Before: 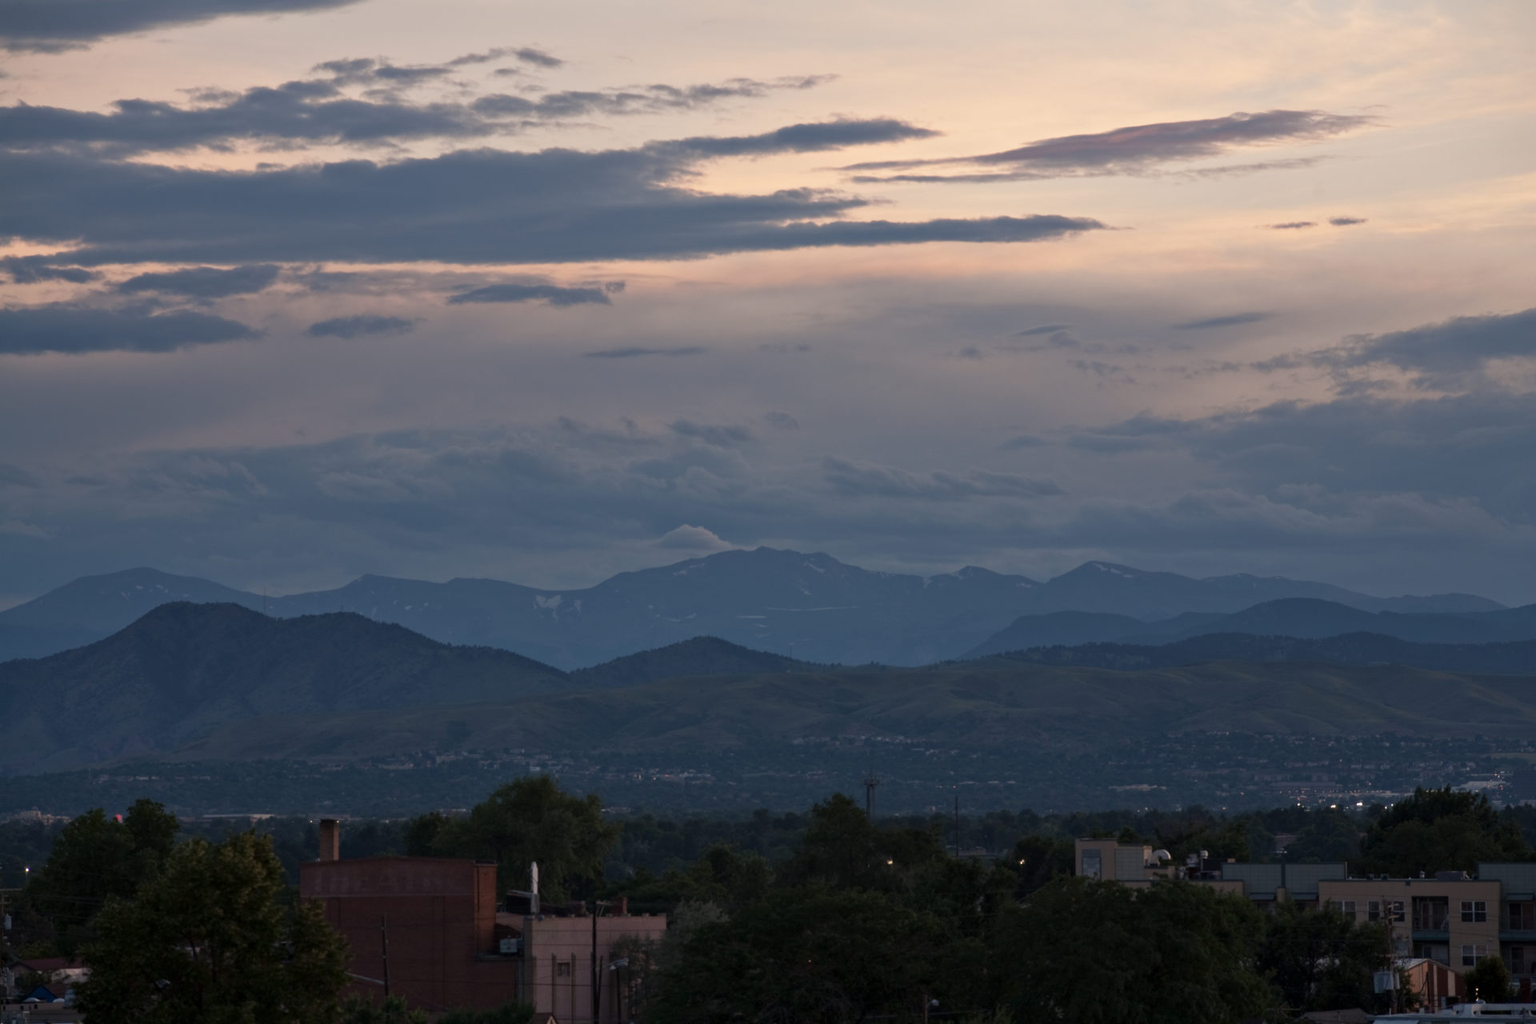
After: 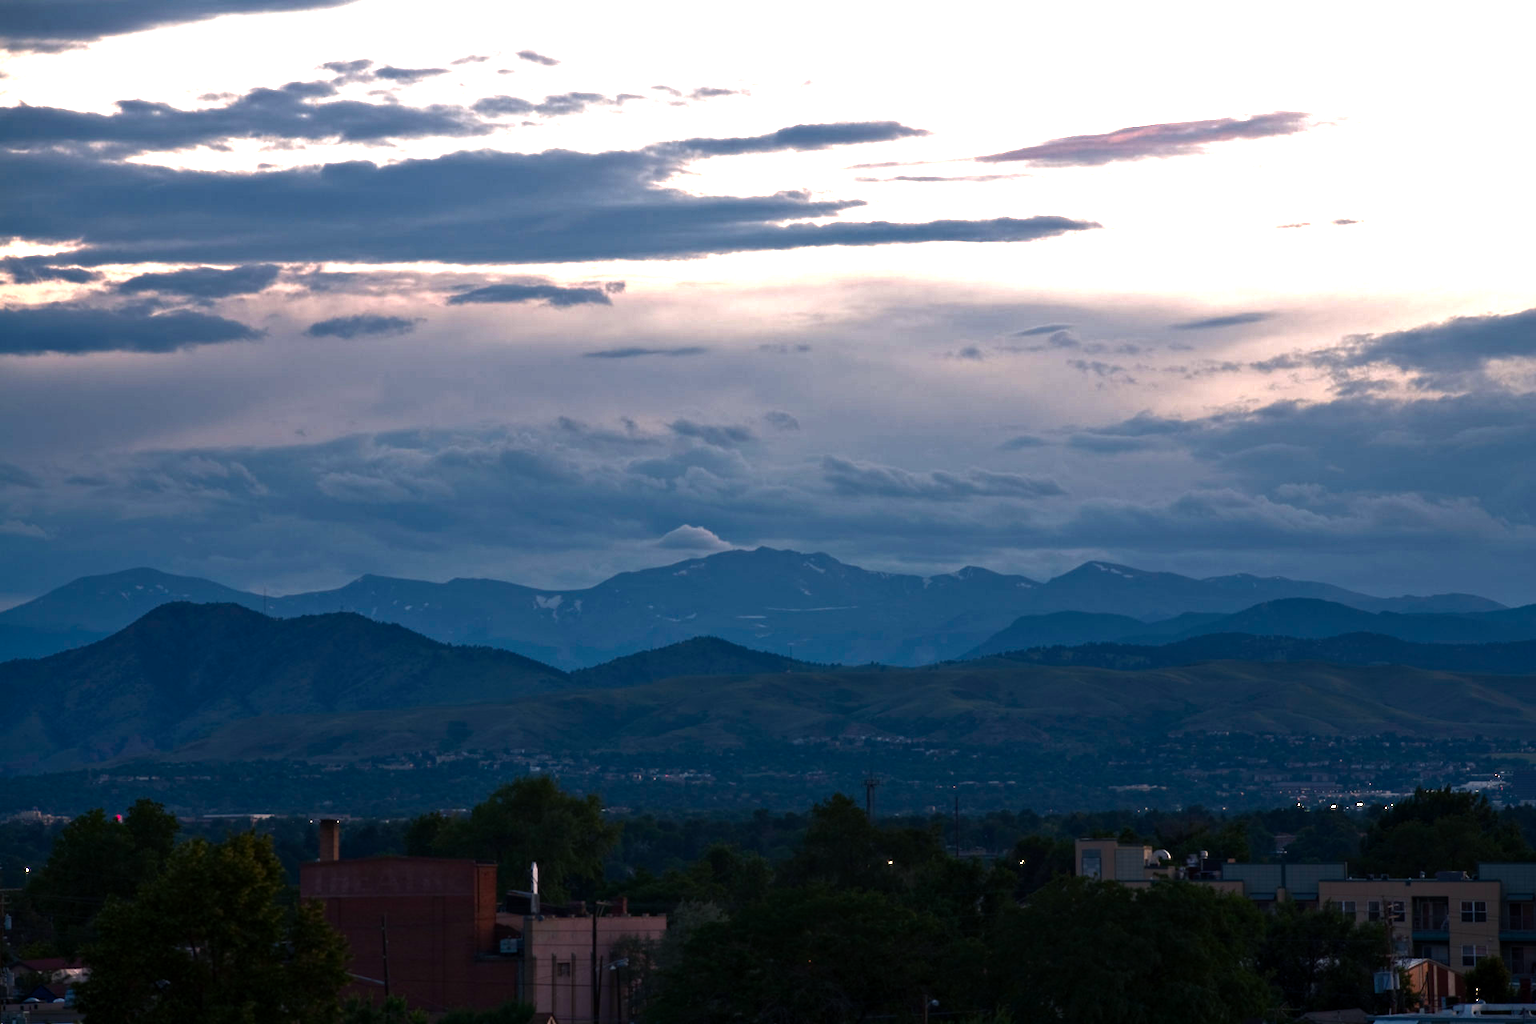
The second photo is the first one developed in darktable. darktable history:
color balance rgb: shadows lift › chroma 3.27%, shadows lift › hue 241.13°, highlights gain › luminance 14.806%, linear chroma grading › mid-tones 7.393%, perceptual saturation grading › global saturation 34.619%, perceptual saturation grading › highlights -29.855%, perceptual saturation grading › shadows 36.031%, perceptual brilliance grading › highlights 74.695%, perceptual brilliance grading › shadows -29.822%, global vibrance 20%
